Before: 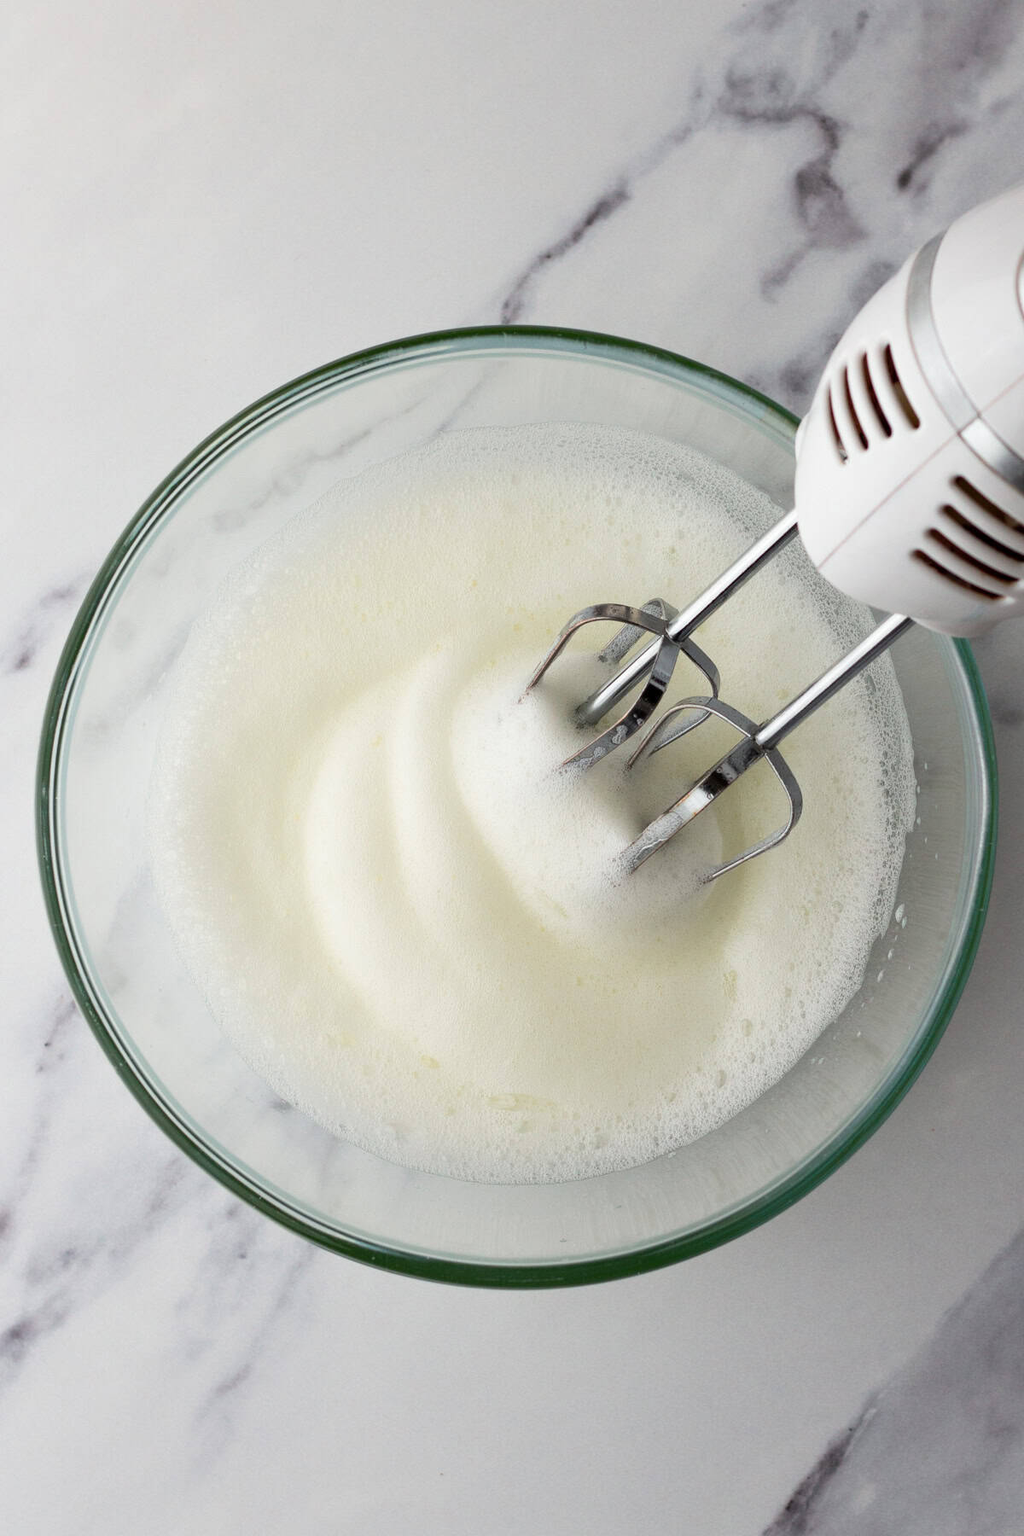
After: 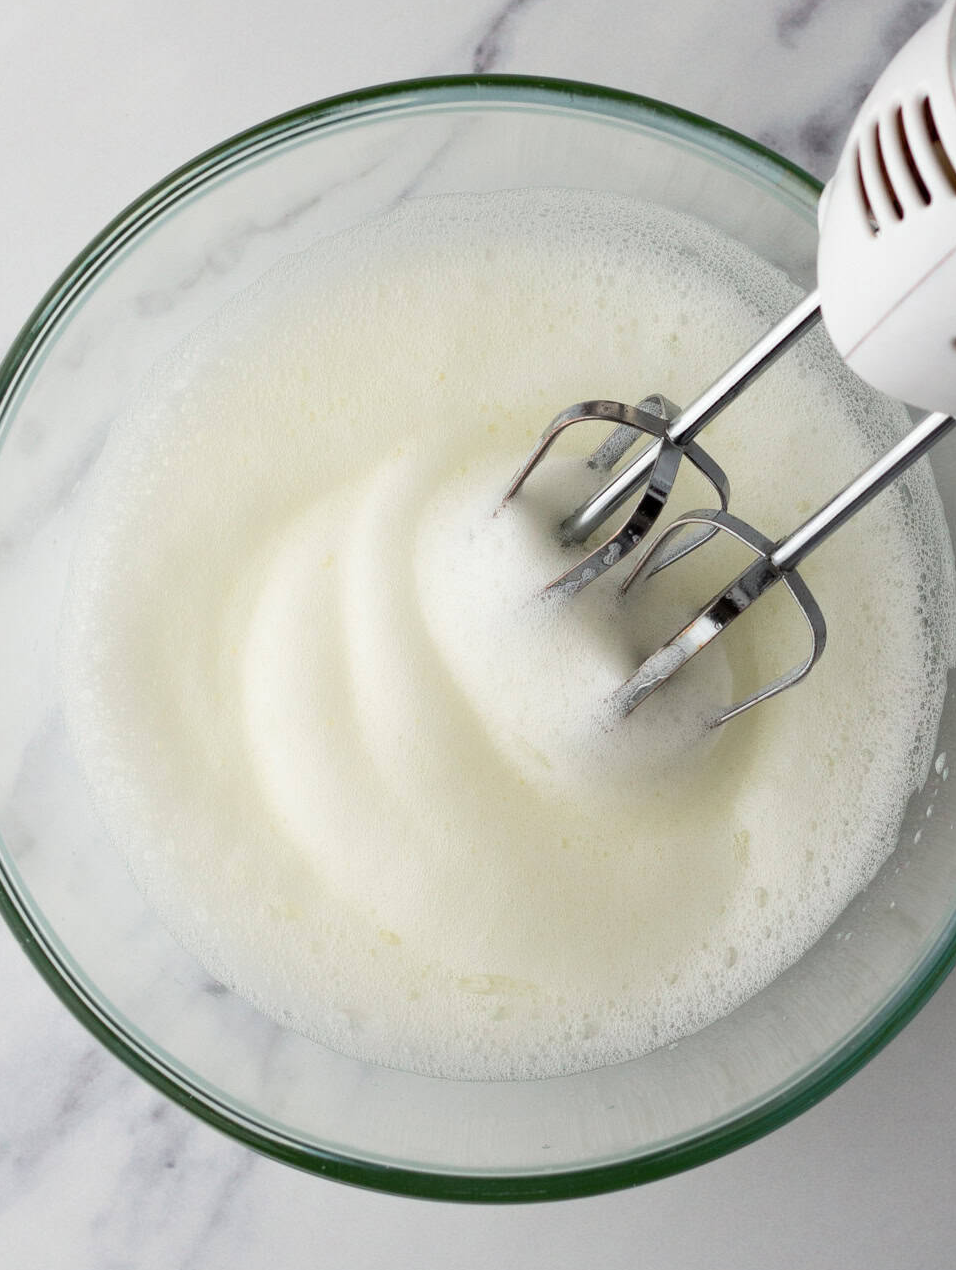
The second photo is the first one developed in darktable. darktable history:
crop: left 9.521%, top 17.079%, right 10.771%, bottom 12.365%
